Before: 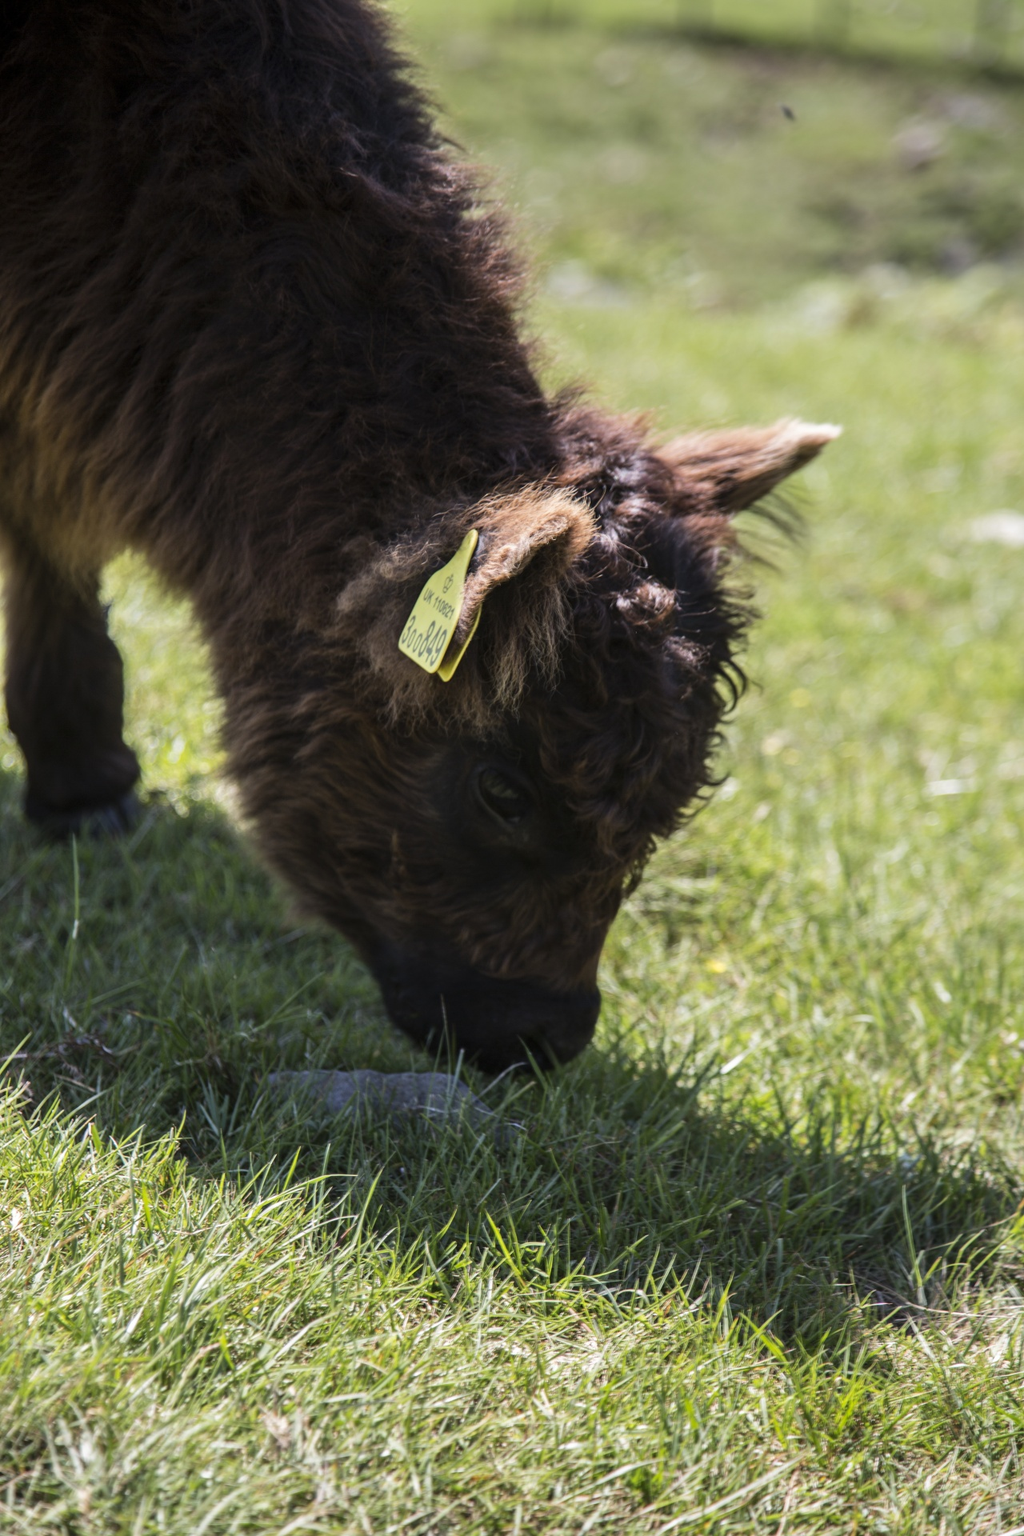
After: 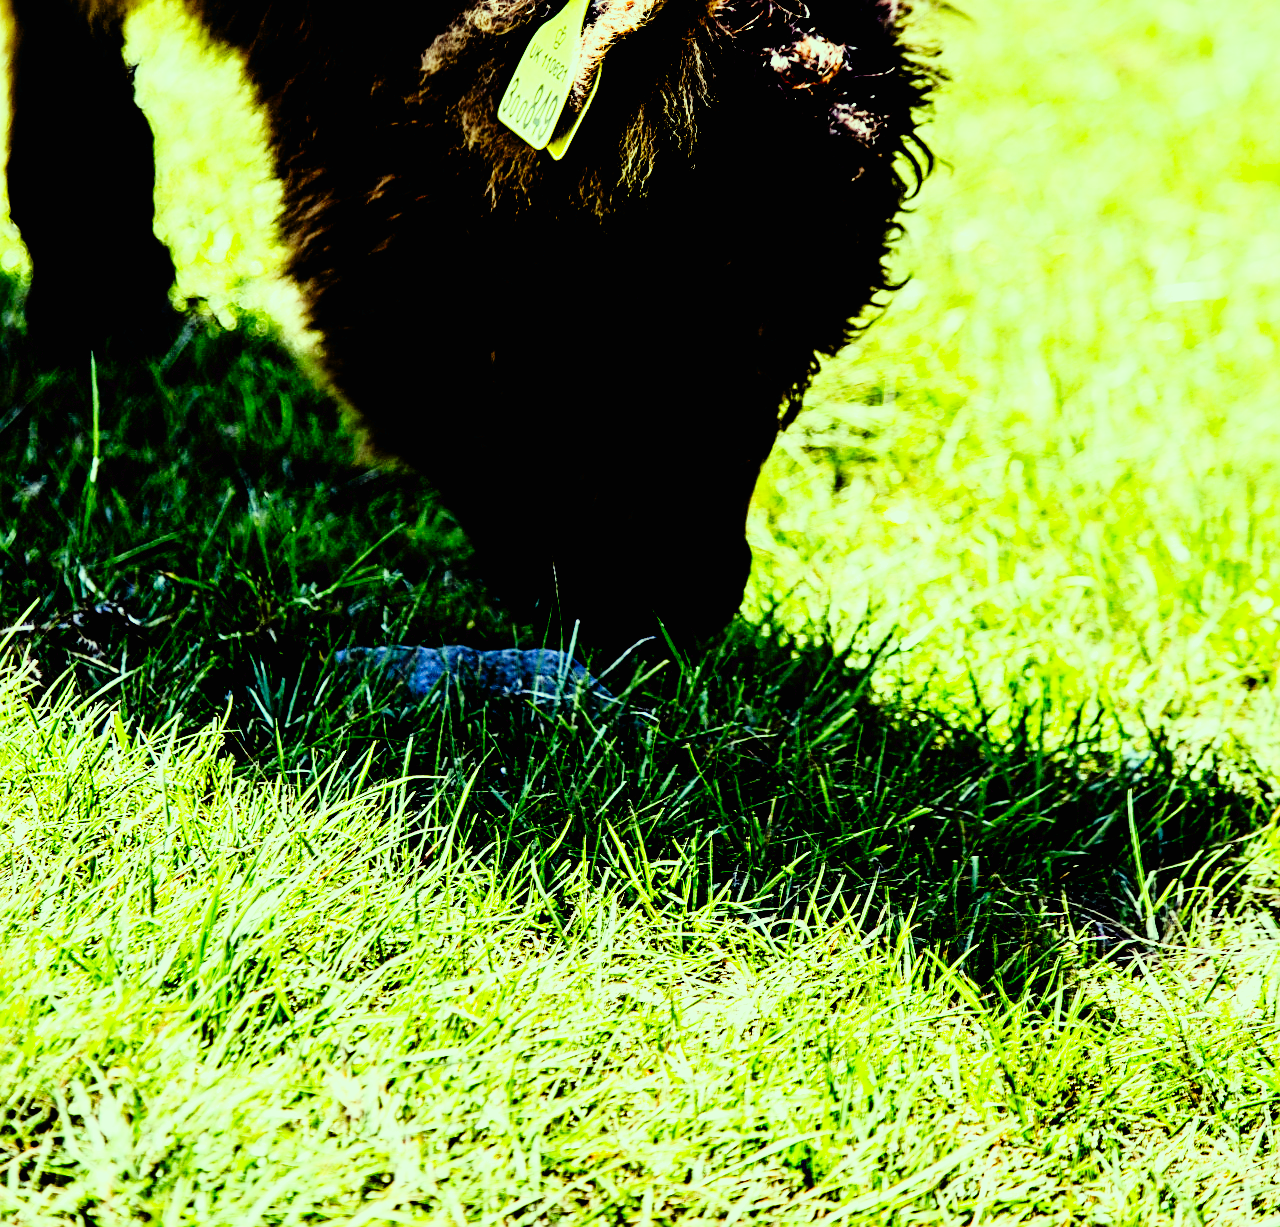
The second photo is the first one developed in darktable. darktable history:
sharpen: on, module defaults
exposure: black level correction 0.034, exposure 0.909 EV, compensate exposure bias true, compensate highlight preservation false
filmic rgb: black relative exposure -4.01 EV, white relative exposure 3 EV, threshold 5.94 EV, hardness 2.99, contrast 1.508, iterations of high-quality reconstruction 0, enable highlight reconstruction true
tone curve: curves: ch0 [(0, 0) (0.003, 0.011) (0.011, 0.014) (0.025, 0.023) (0.044, 0.035) (0.069, 0.047) (0.1, 0.065) (0.136, 0.098) (0.177, 0.139) (0.224, 0.214) (0.277, 0.306) (0.335, 0.392) (0.399, 0.484) (0.468, 0.584) (0.543, 0.68) (0.623, 0.772) (0.709, 0.847) (0.801, 0.905) (0.898, 0.951) (1, 1)], preserve colors none
color correction: highlights a* -11.17, highlights b* 9.81, saturation 1.72
contrast equalizer: octaves 7, y [[0.502, 0.505, 0.512, 0.529, 0.564, 0.588], [0.5 ×6], [0.502, 0.505, 0.512, 0.529, 0.564, 0.588], [0, 0.001, 0.001, 0.004, 0.008, 0.011], [0, 0.001, 0.001, 0.004, 0.008, 0.011]]
crop and rotate: top 36.055%
